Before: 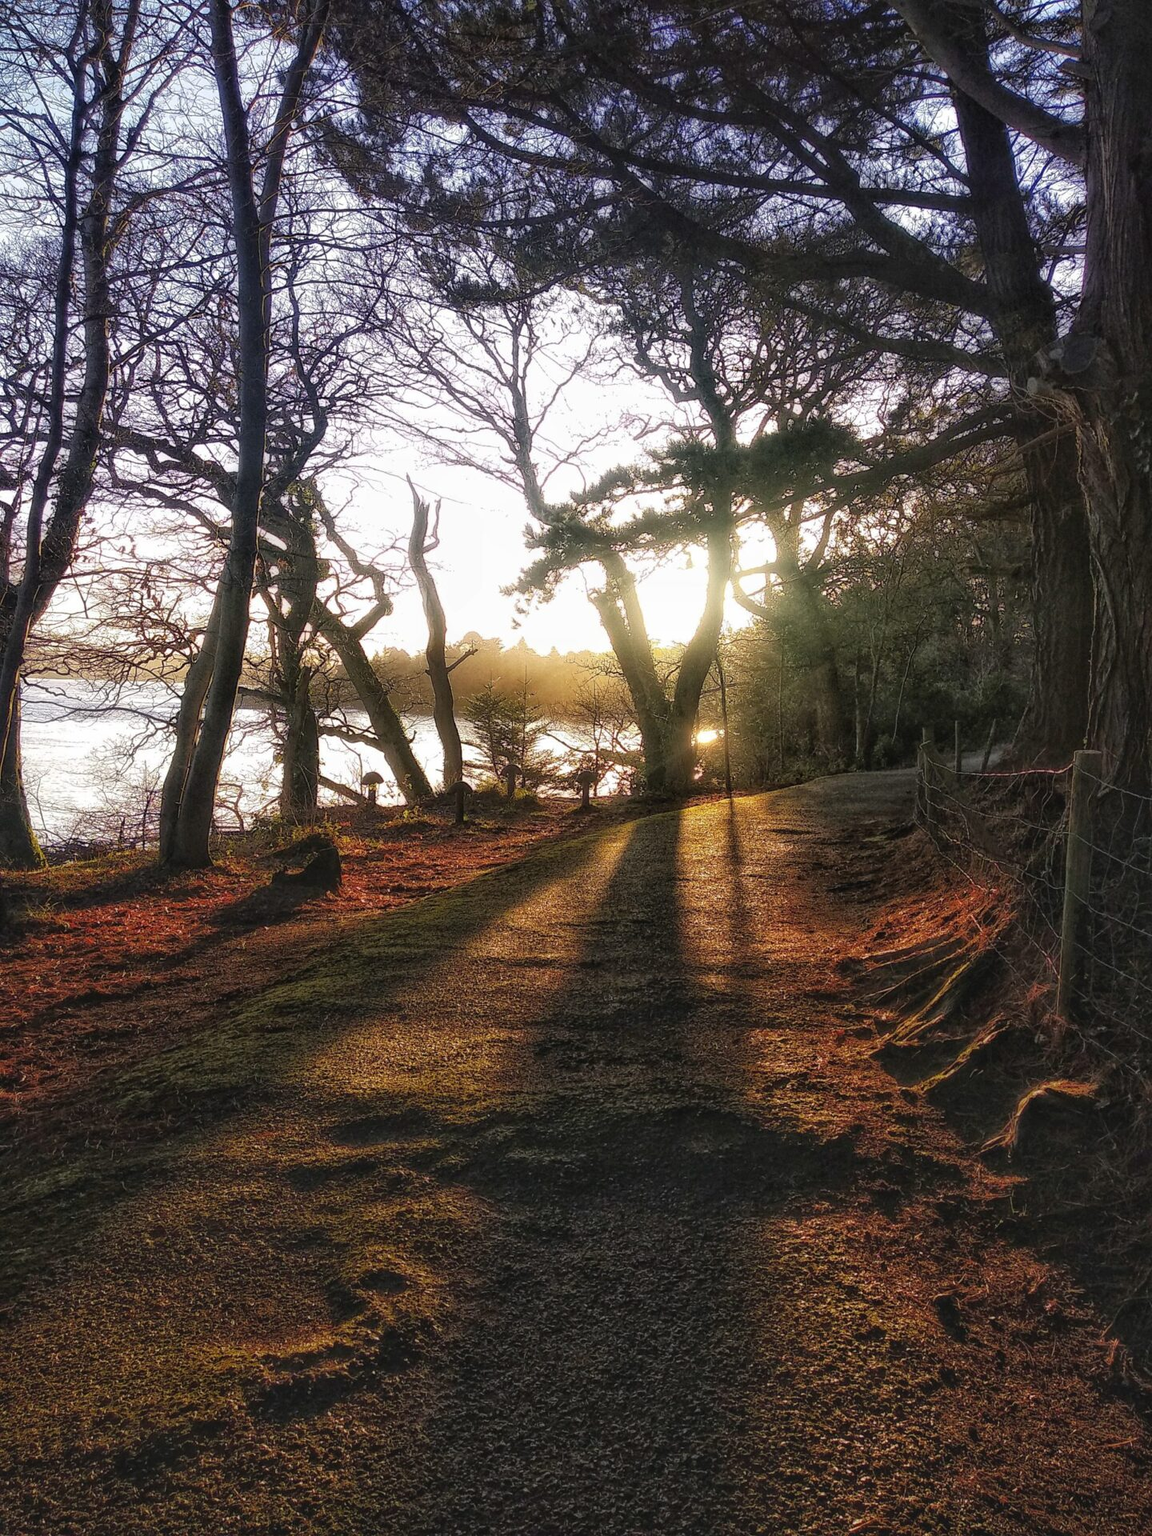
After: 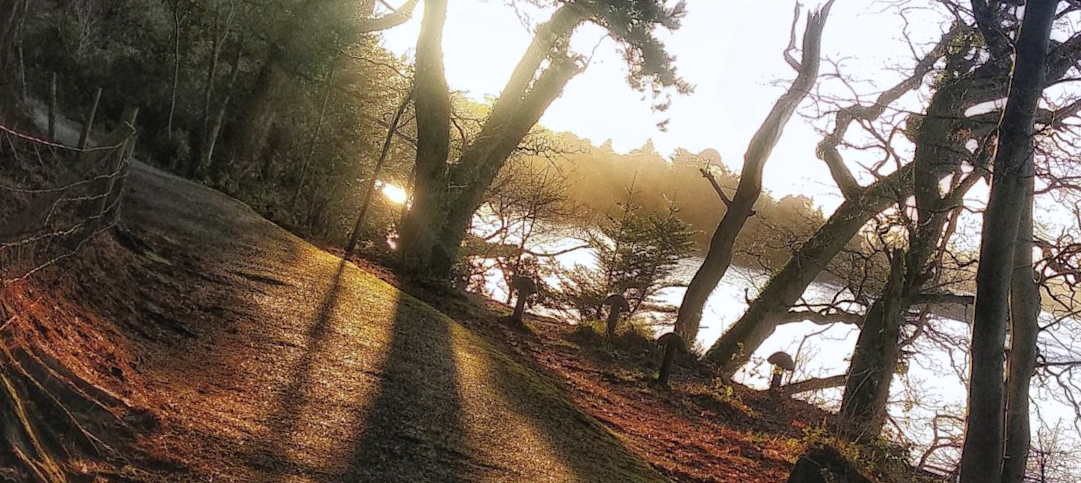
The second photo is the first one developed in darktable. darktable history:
contrast brightness saturation: saturation -0.05
white balance: red 0.983, blue 1.036
crop and rotate: angle 16.12°, top 30.835%, bottom 35.653%
